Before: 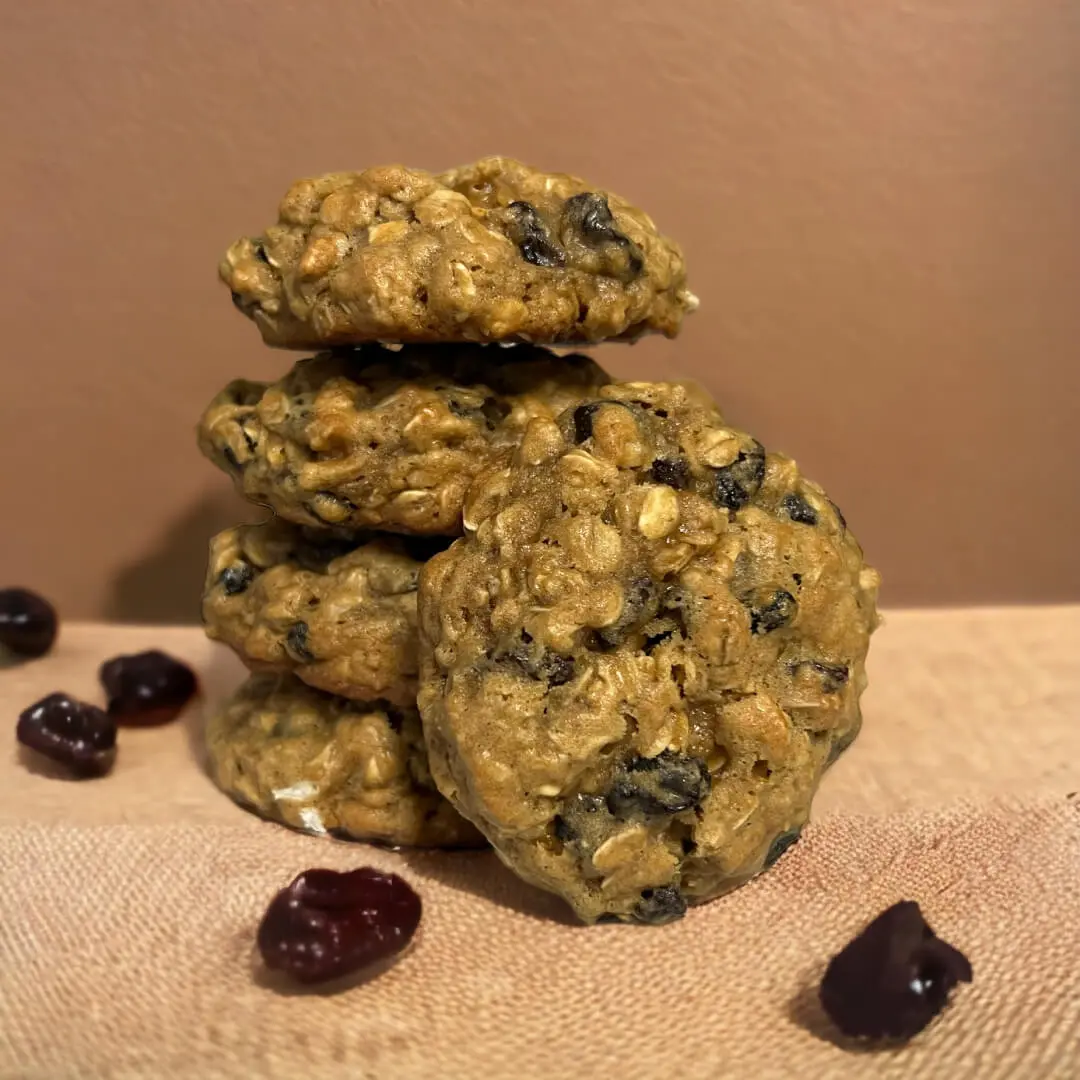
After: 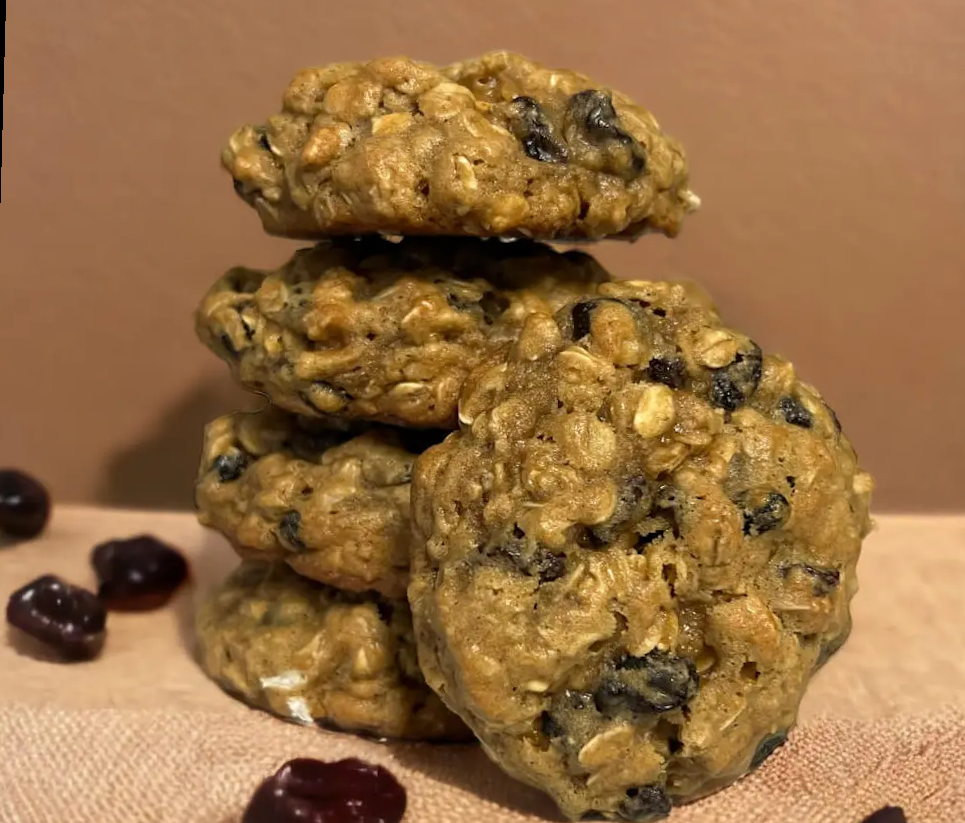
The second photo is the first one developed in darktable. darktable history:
crop: top 7.49%, right 9.717%, bottom 11.943%
rotate and perspective: rotation 1.57°, crop left 0.018, crop right 0.982, crop top 0.039, crop bottom 0.961
